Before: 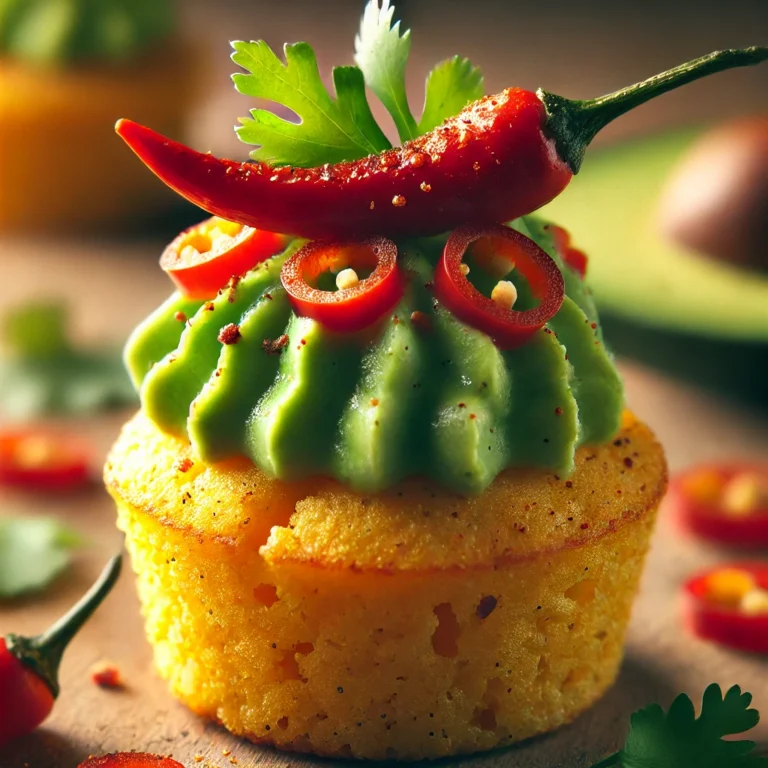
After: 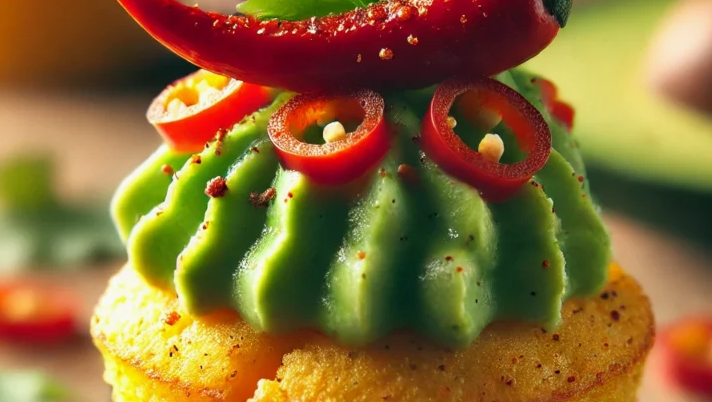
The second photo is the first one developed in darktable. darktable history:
exposure: exposure -0.064 EV, compensate highlight preservation false
crop: left 1.744%, top 19.225%, right 5.069%, bottom 28.357%
